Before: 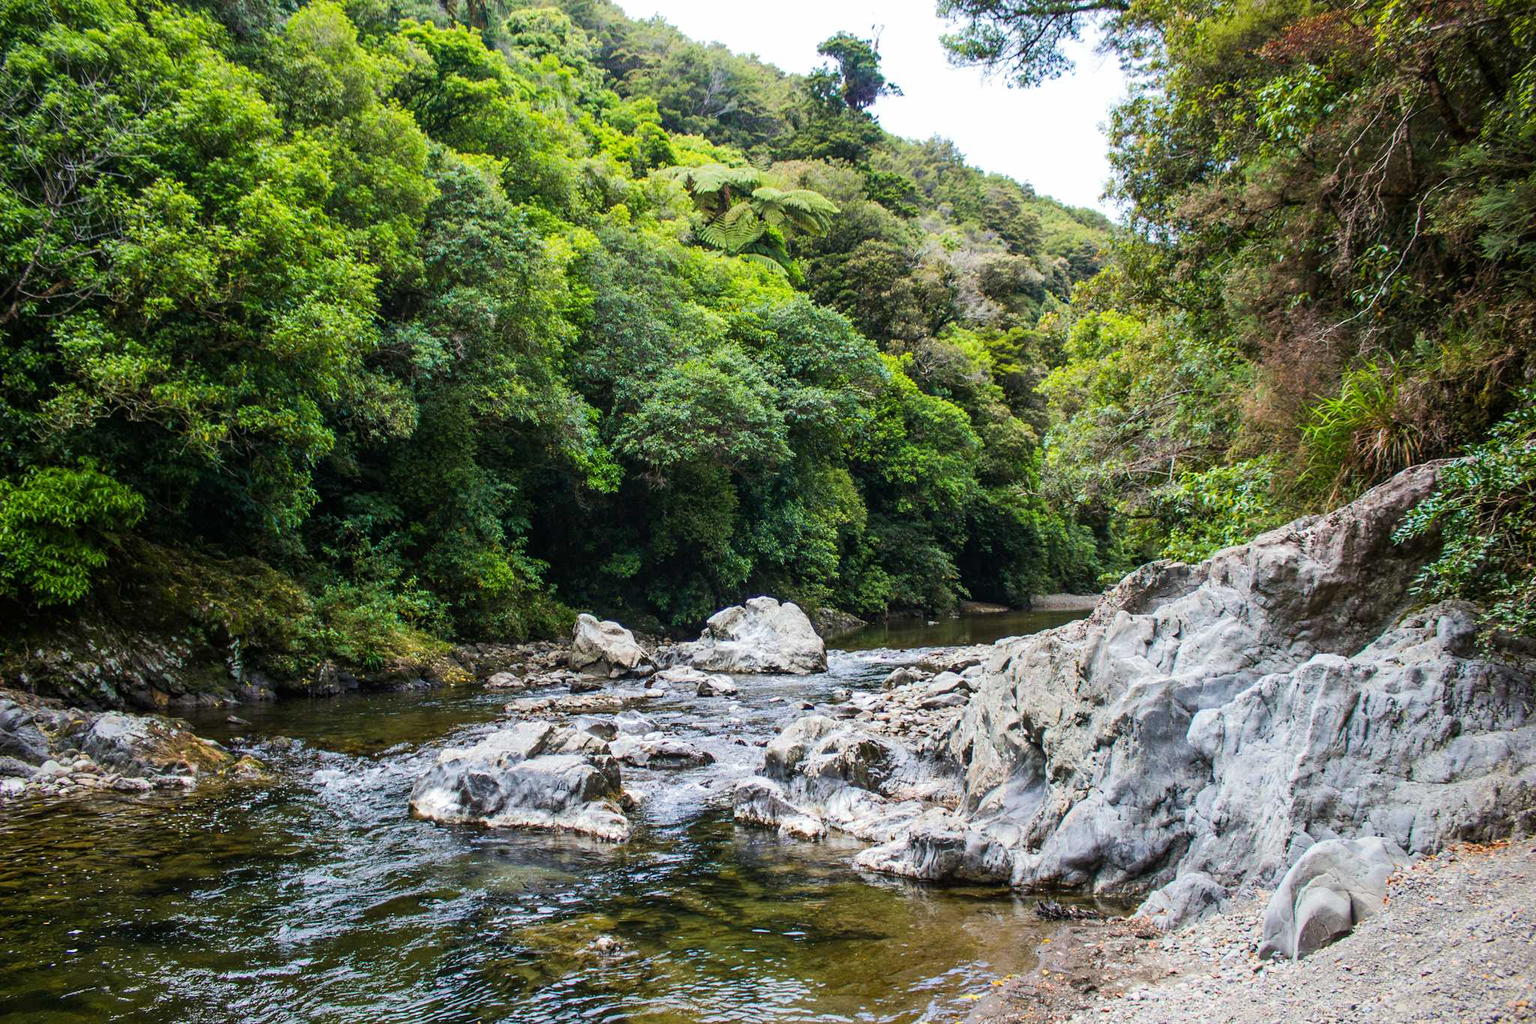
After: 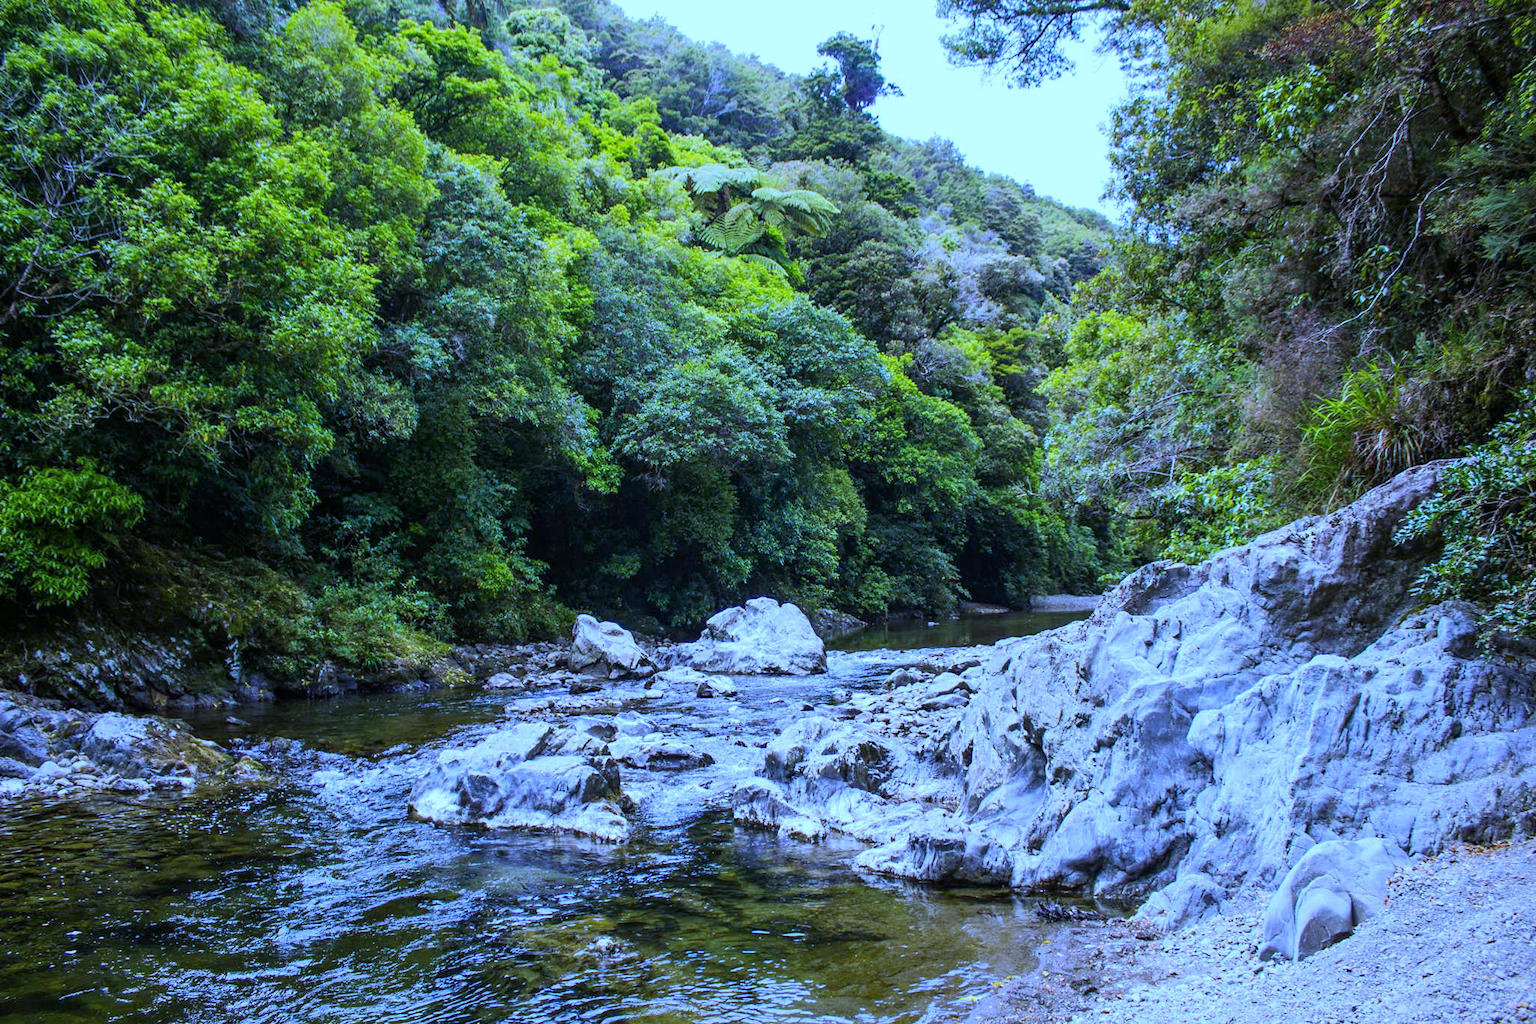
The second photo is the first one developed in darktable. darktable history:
white balance: red 0.766, blue 1.537
crop and rotate: left 0.126%
